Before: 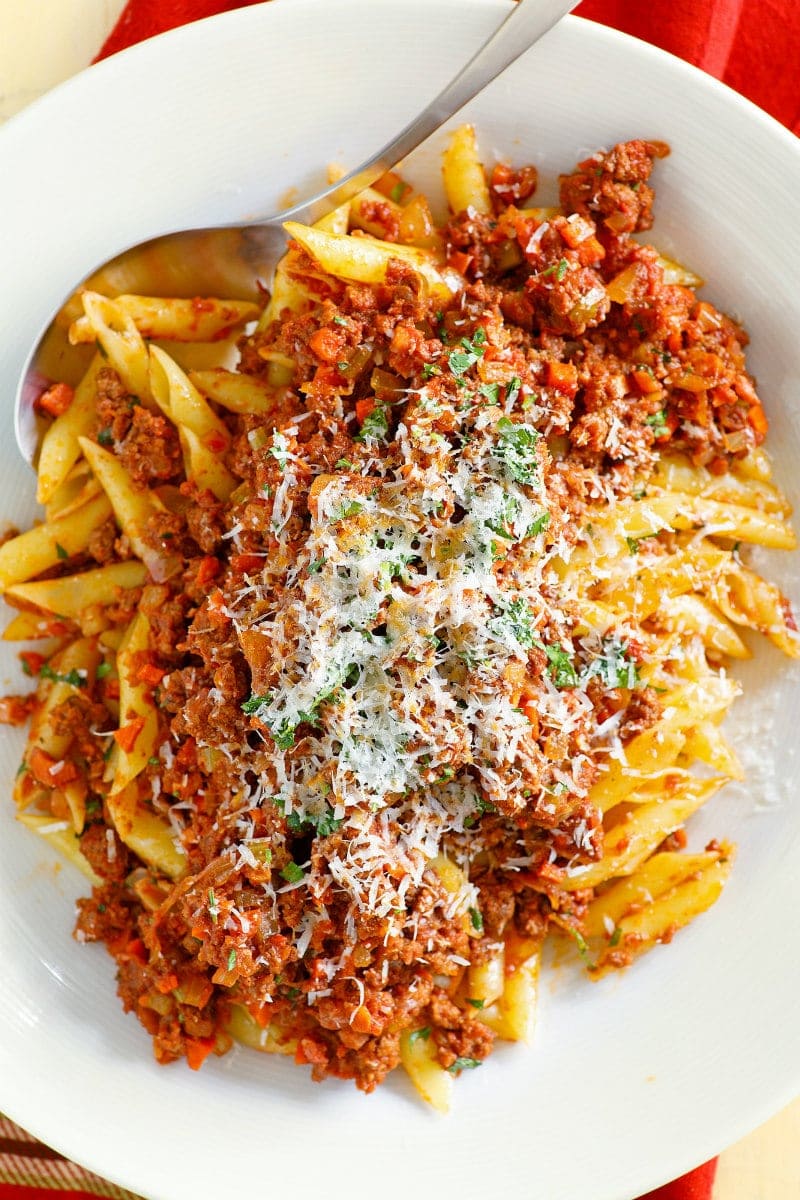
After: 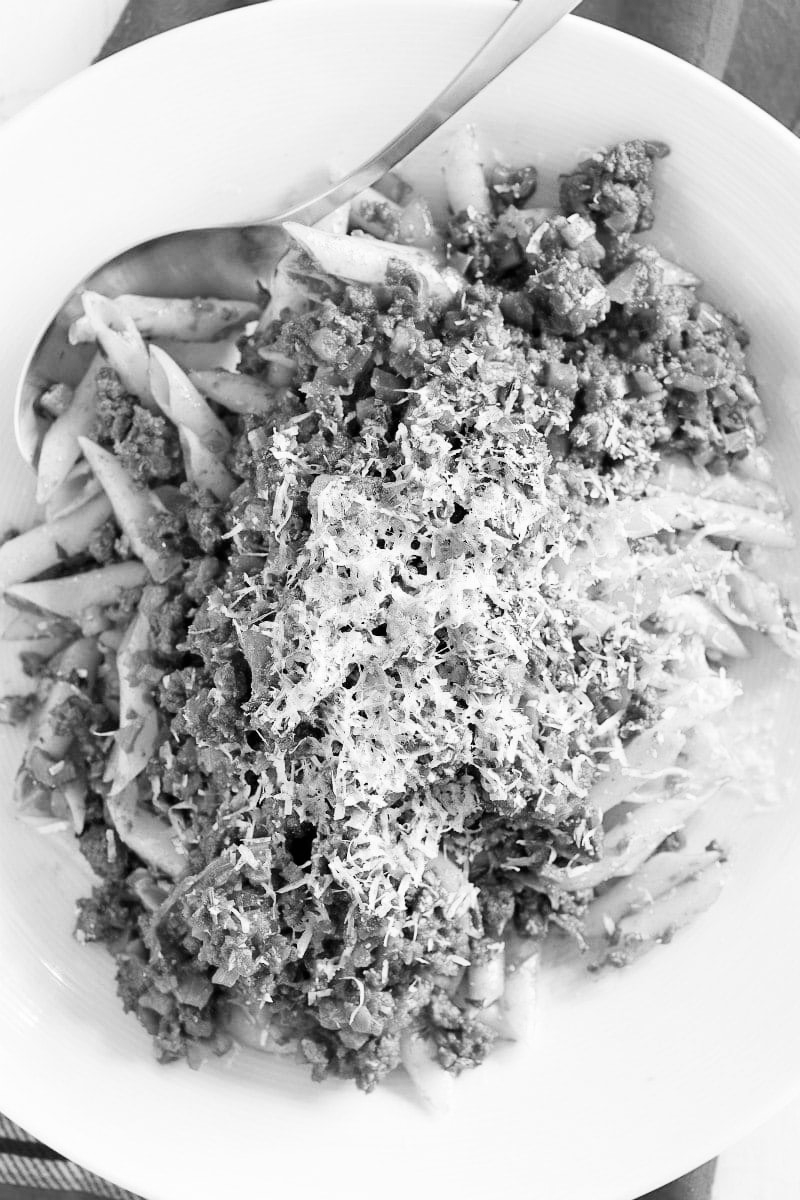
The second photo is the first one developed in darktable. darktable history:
contrast brightness saturation: contrast 0.1, saturation -0.36
color calibration: x 0.396, y 0.386, temperature 3669 K
monochrome: on, module defaults
tone curve: curves: ch0 [(0, 0) (0.004, 0.001) (0.133, 0.112) (0.325, 0.362) (0.832, 0.893) (1, 1)], color space Lab, linked channels, preserve colors none
